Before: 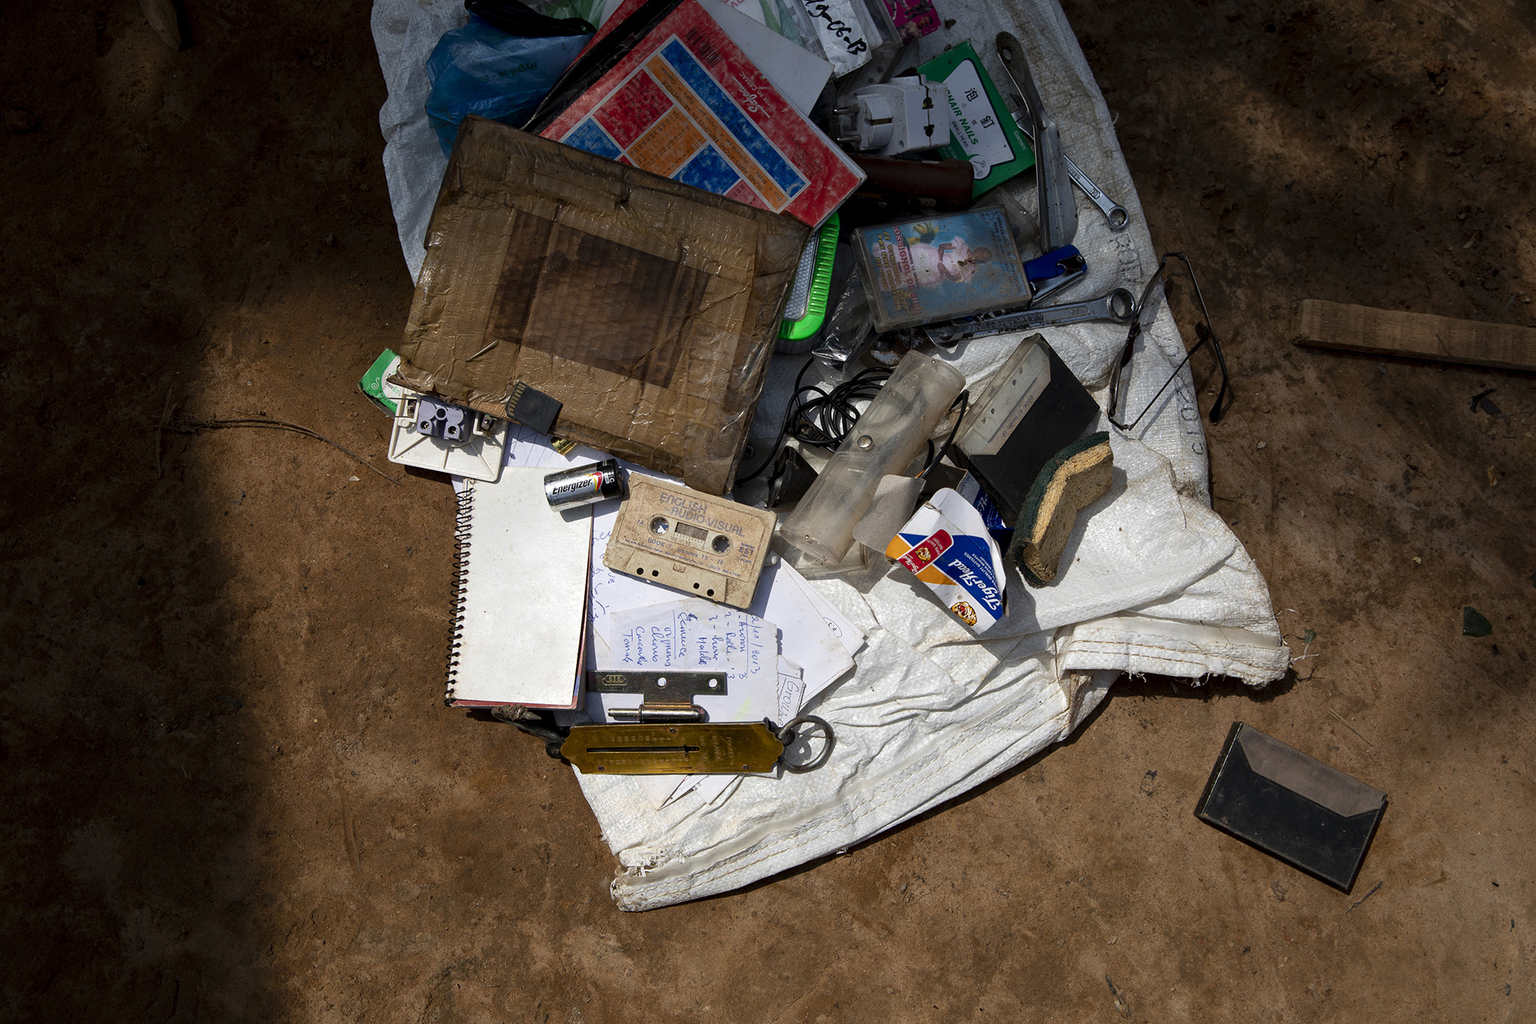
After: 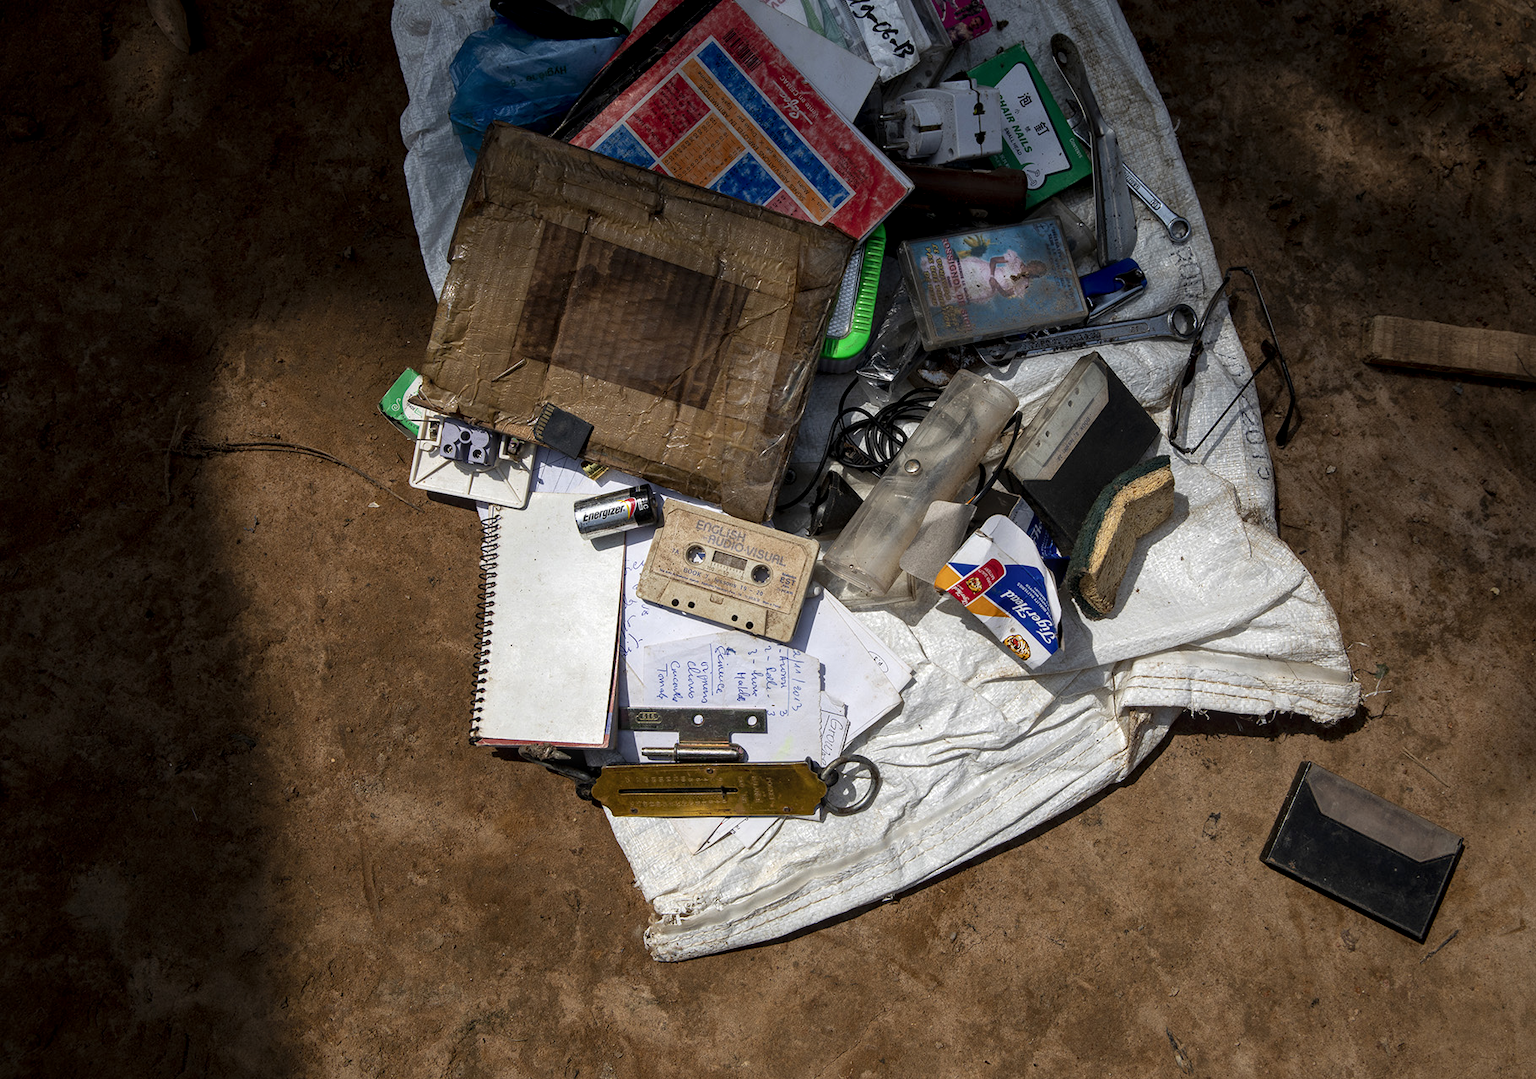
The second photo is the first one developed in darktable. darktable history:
crop and rotate: right 5.167%
local contrast: on, module defaults
